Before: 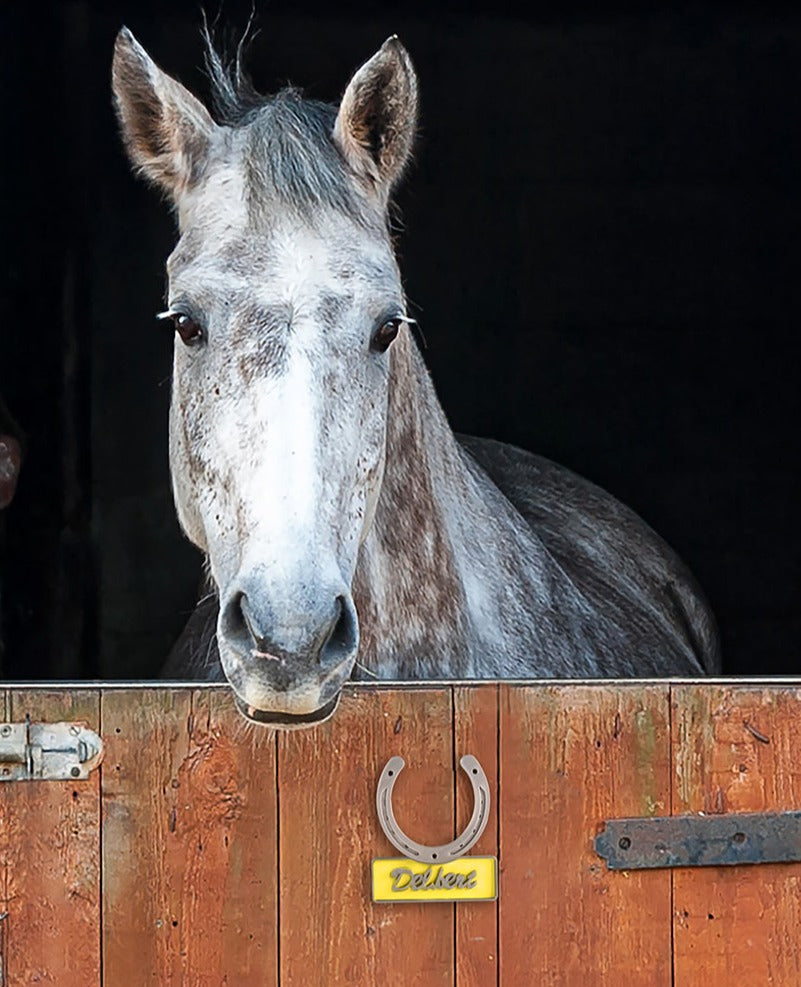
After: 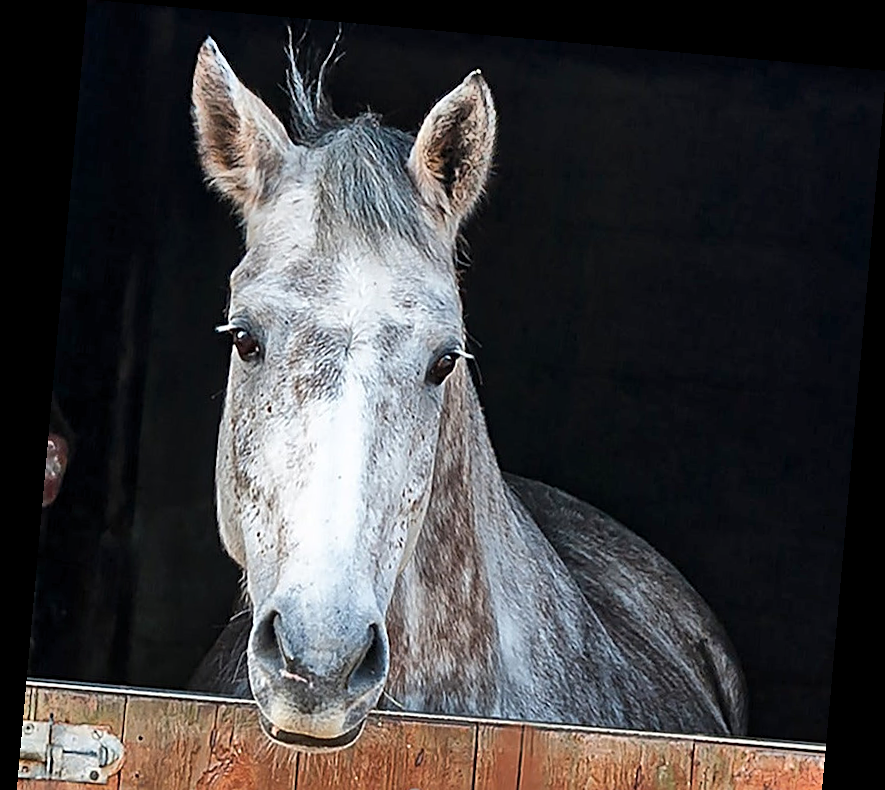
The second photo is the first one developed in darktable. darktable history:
sharpen: on, module defaults
rotate and perspective: rotation 5.12°, automatic cropping off
crop: bottom 24.988%
shadows and highlights: highlights color adjustment 0%, low approximation 0.01, soften with gaussian
